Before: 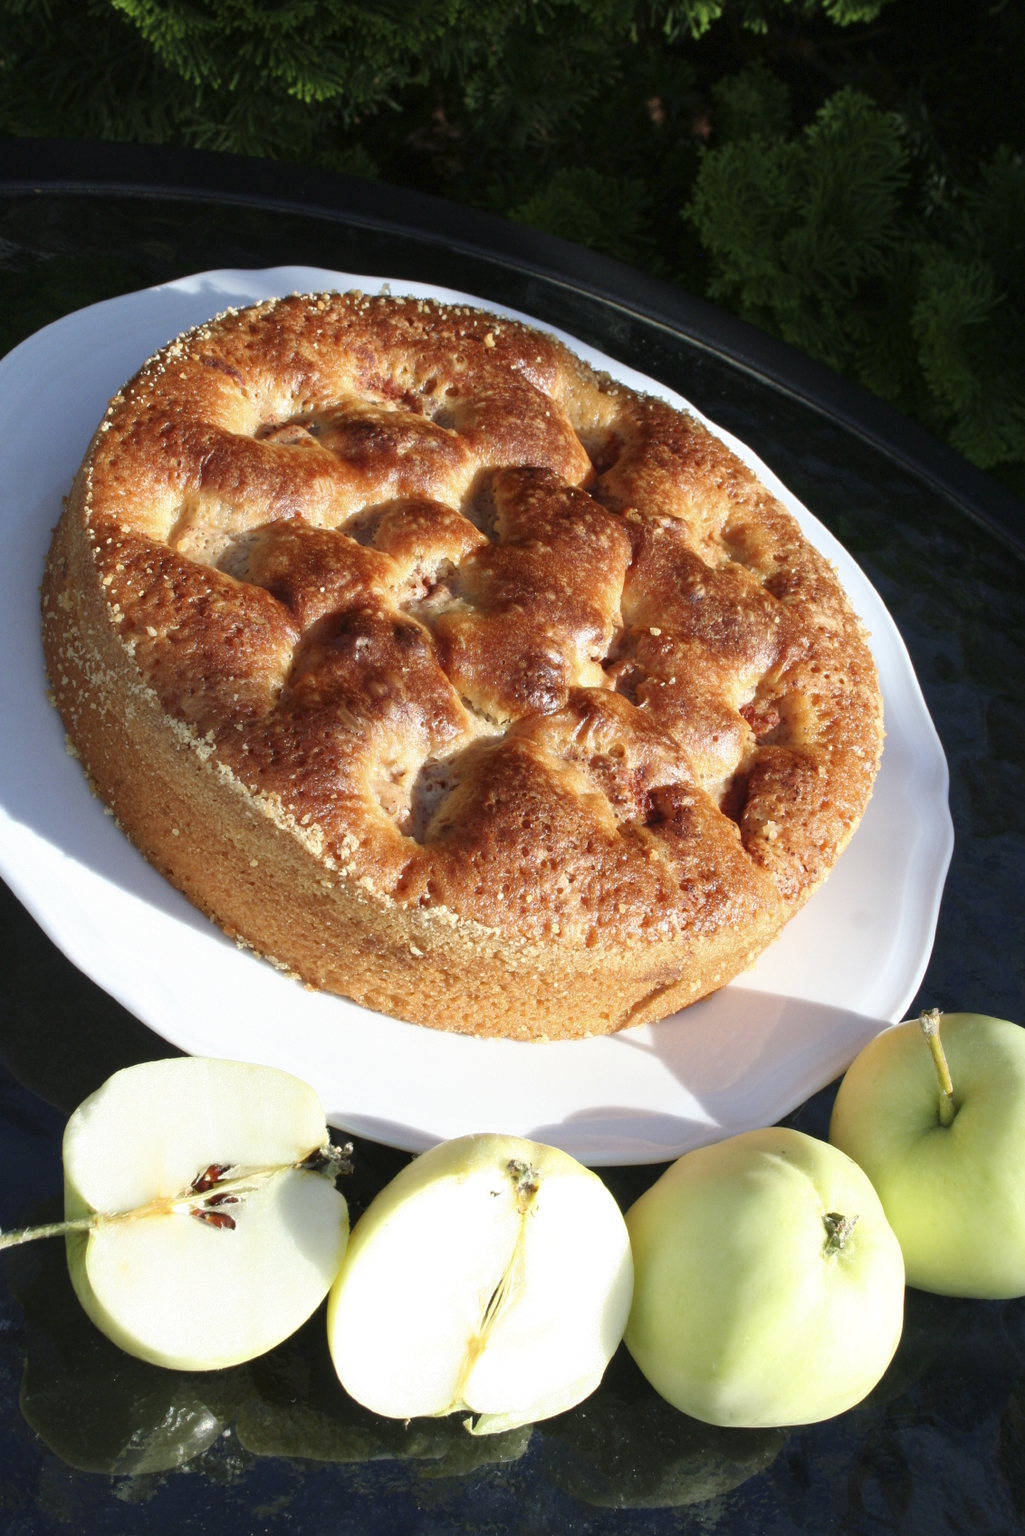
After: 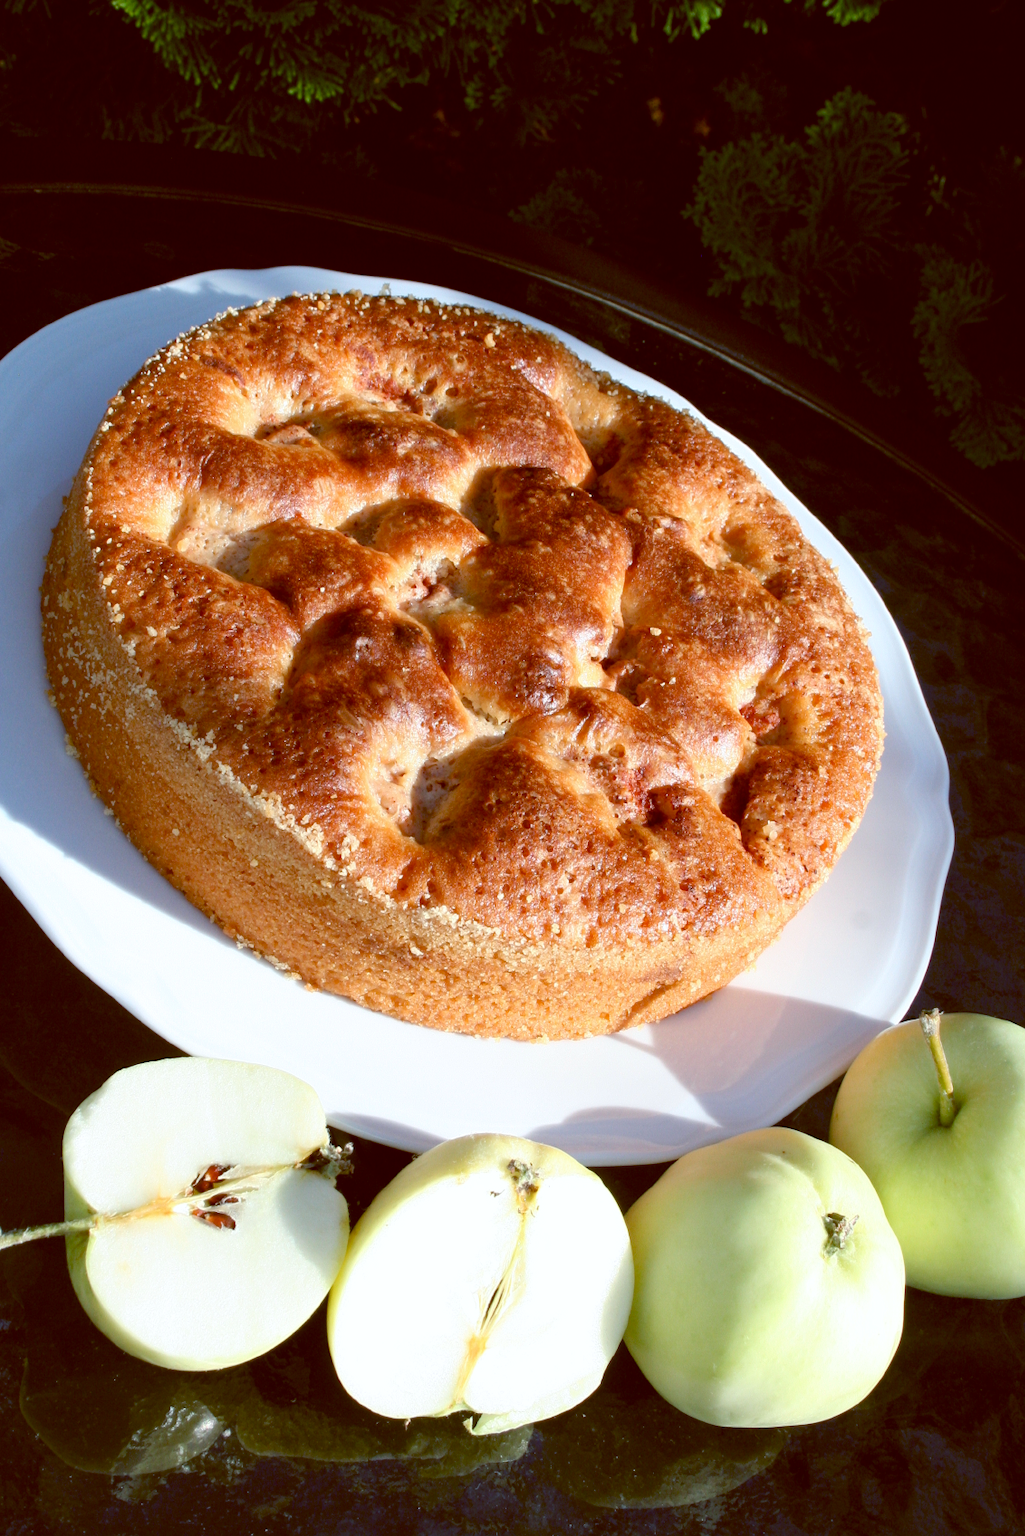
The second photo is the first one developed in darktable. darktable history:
color balance: lift [1, 1.015, 1.004, 0.985], gamma [1, 0.958, 0.971, 1.042], gain [1, 0.956, 0.977, 1.044]
